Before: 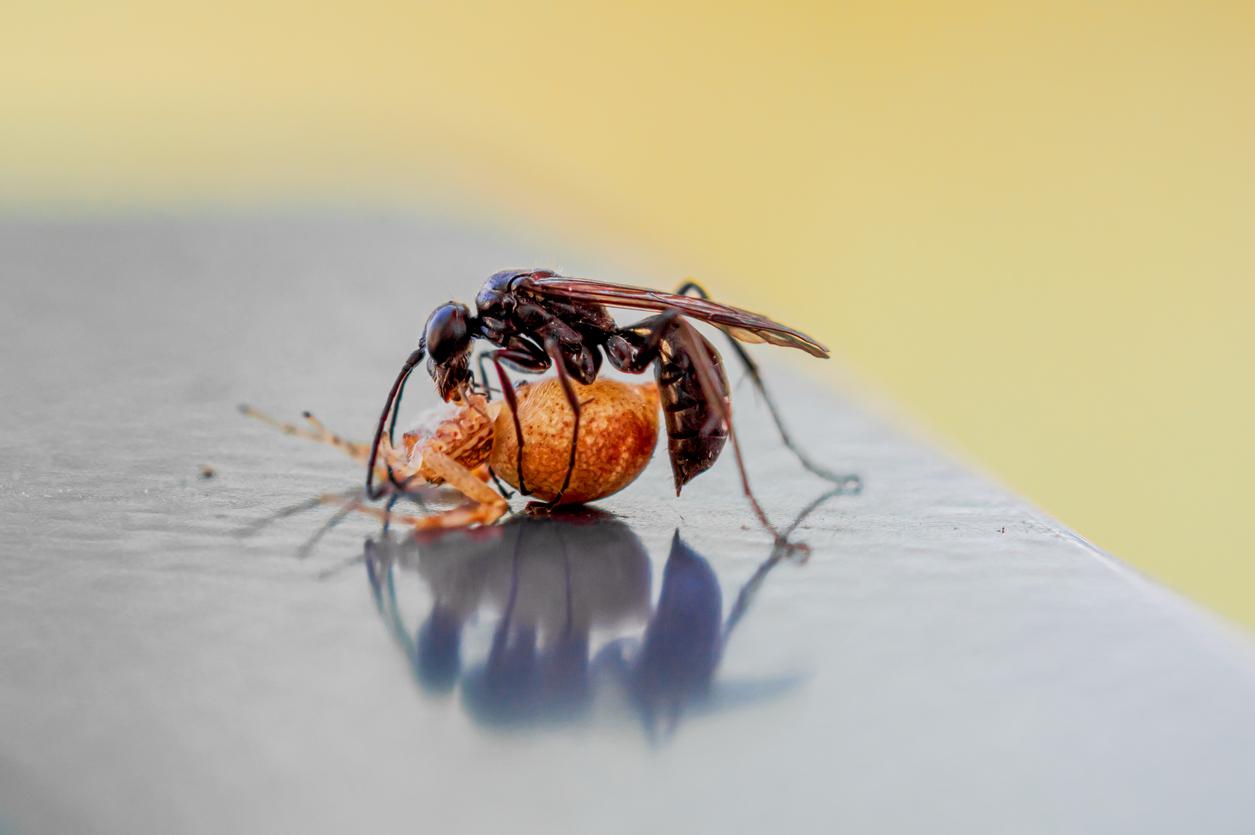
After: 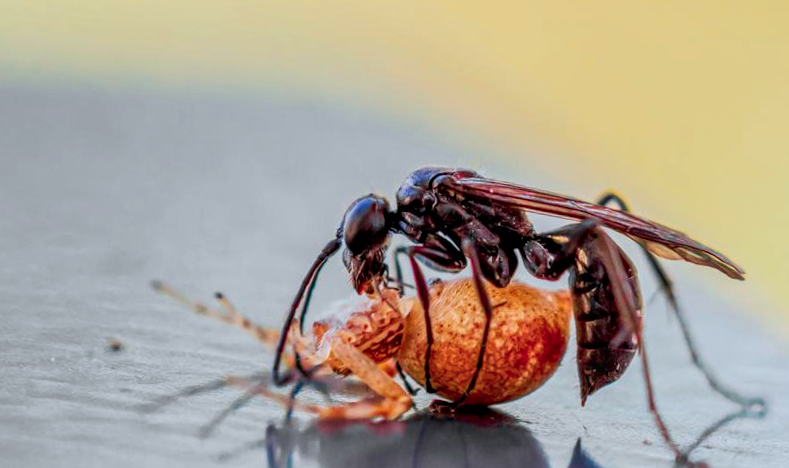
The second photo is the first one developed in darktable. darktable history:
crop and rotate: angle -4.47°, left 2.241%, top 6.919%, right 27.701%, bottom 30.581%
color calibration: output R [0.972, 0.068, -0.094, 0], output G [-0.178, 1.216, -0.086, 0], output B [0.095, -0.136, 0.98, 0], illuminant as shot in camera, x 0.358, y 0.373, temperature 4628.91 K
tone equalizer: on, module defaults
local contrast: on, module defaults
